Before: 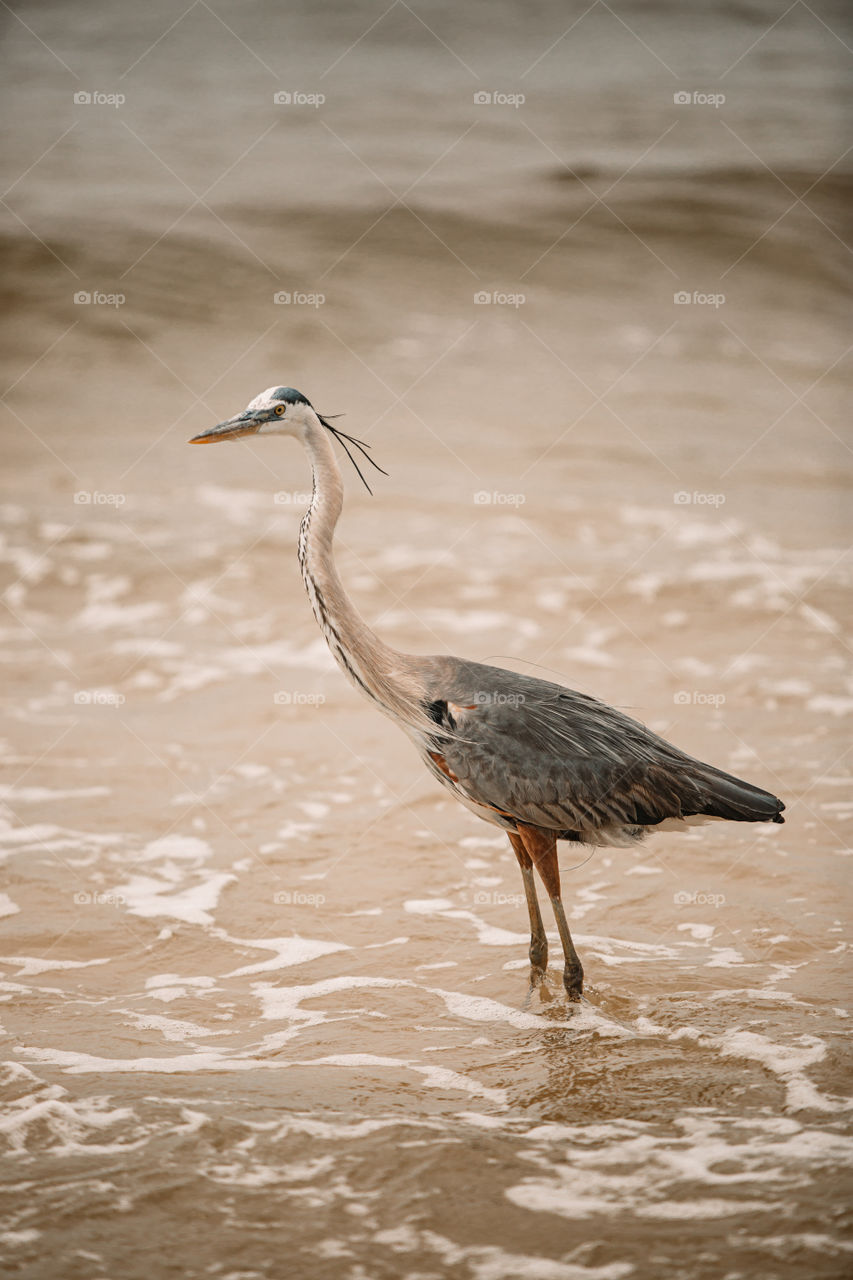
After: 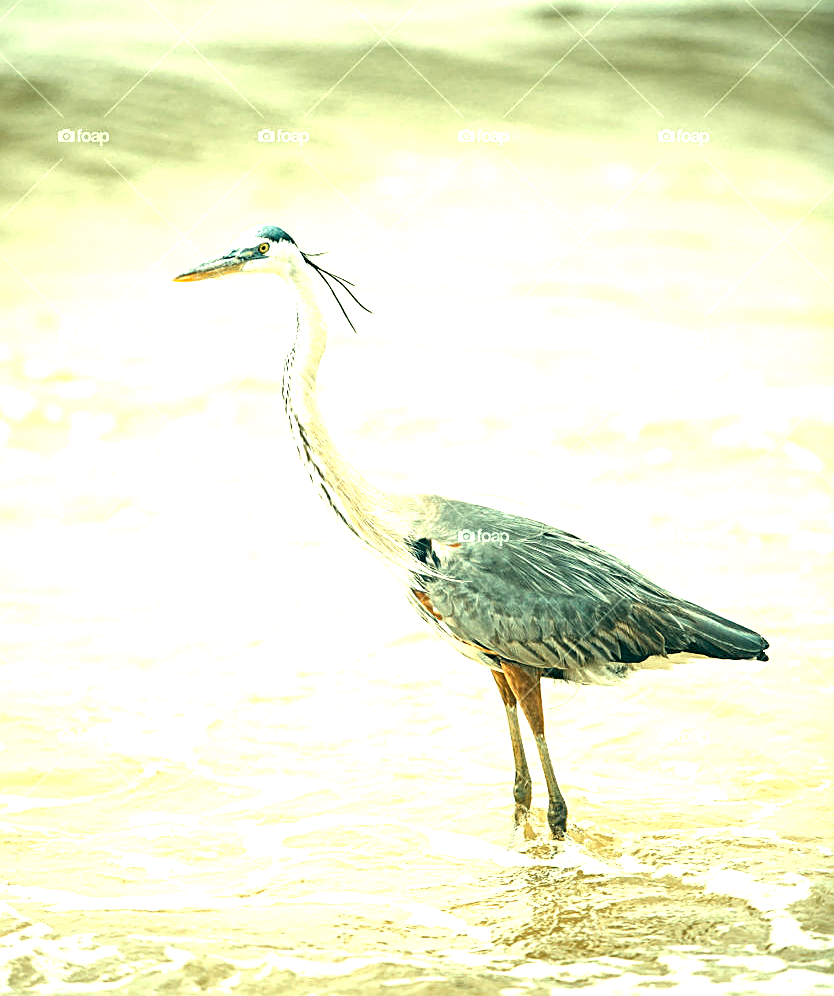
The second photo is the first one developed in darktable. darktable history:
color correction: highlights a* -19.56, highlights b* 9.8, shadows a* -19.93, shadows b* -10.95
sharpen: on, module defaults
crop and rotate: left 1.877%, top 12.665%, right 0.279%, bottom 9.469%
exposure: black level correction 0.001, exposure 1.846 EV, compensate exposure bias true, compensate highlight preservation false
